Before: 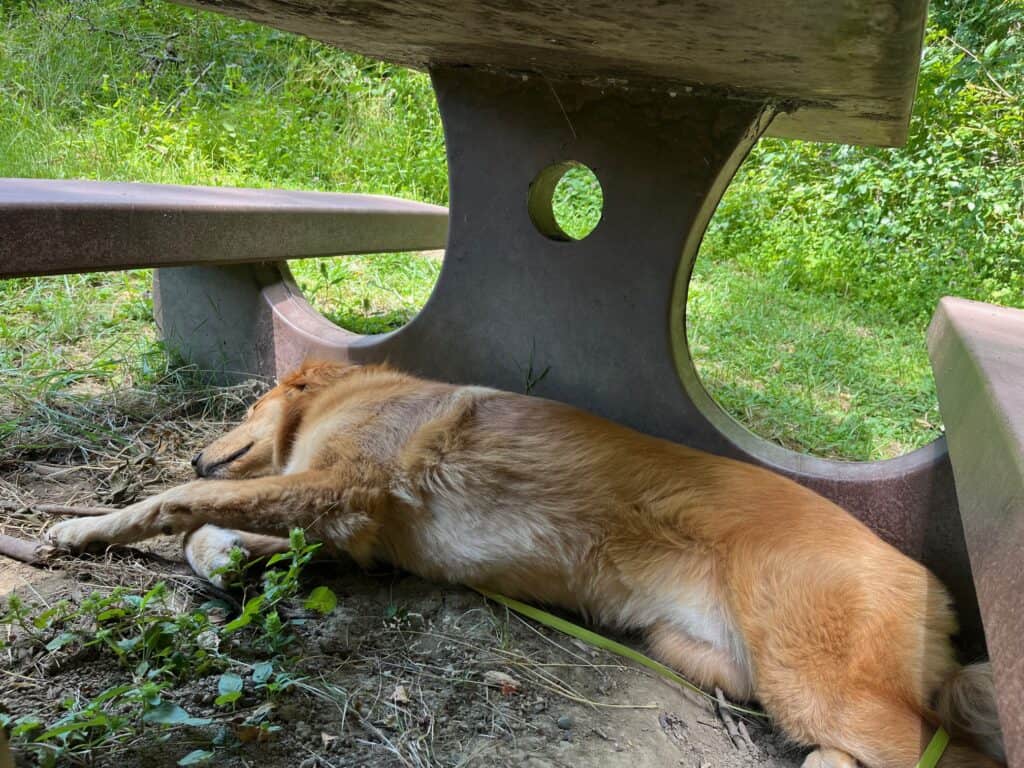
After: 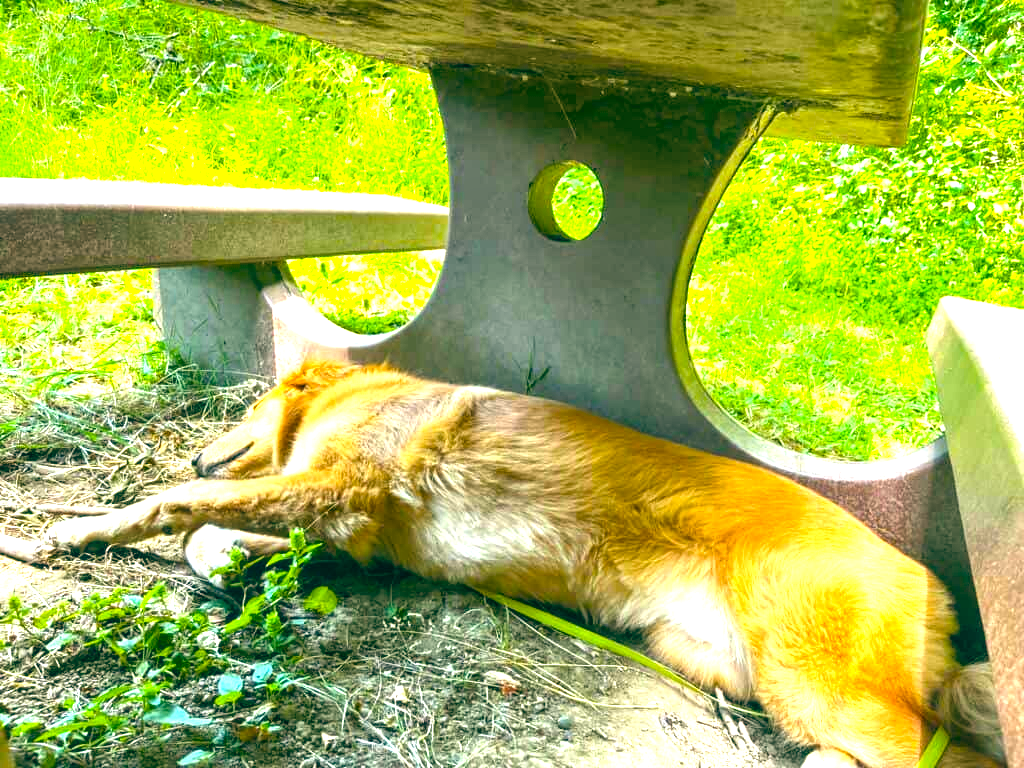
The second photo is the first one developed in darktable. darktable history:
color balance rgb: linear chroma grading › global chroma 15%, perceptual saturation grading › global saturation 30%
exposure: exposure 2 EV, compensate exposure bias true, compensate highlight preservation false
color balance: lift [1.005, 0.99, 1.007, 1.01], gamma [1, 1.034, 1.032, 0.966], gain [0.873, 1.055, 1.067, 0.933]
local contrast: on, module defaults
